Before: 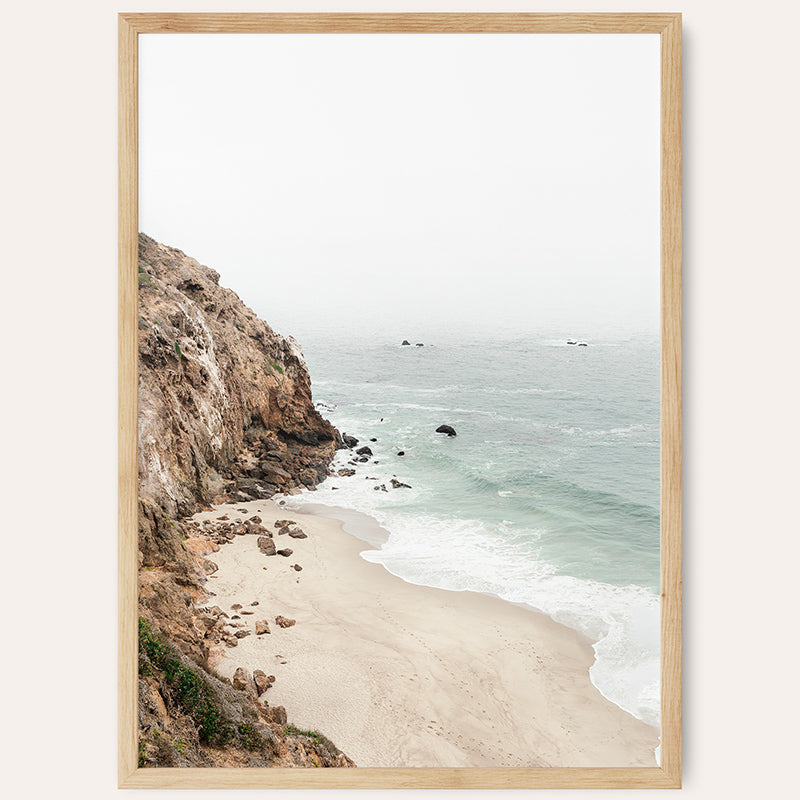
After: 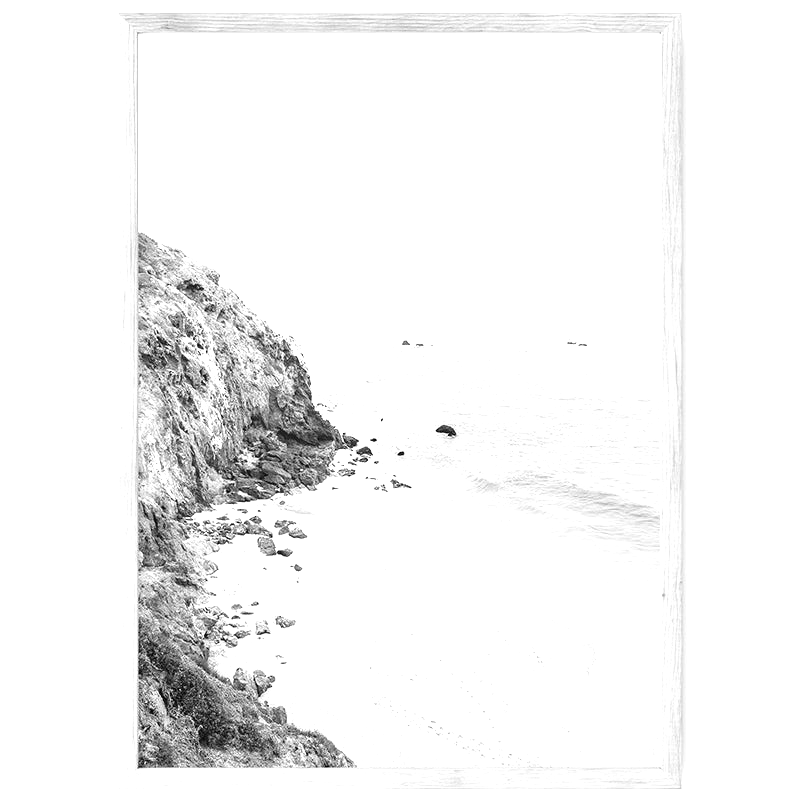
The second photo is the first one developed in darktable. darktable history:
monochrome: on, module defaults
exposure: black level correction 0, exposure 1 EV, compensate exposure bias true, compensate highlight preservation false
